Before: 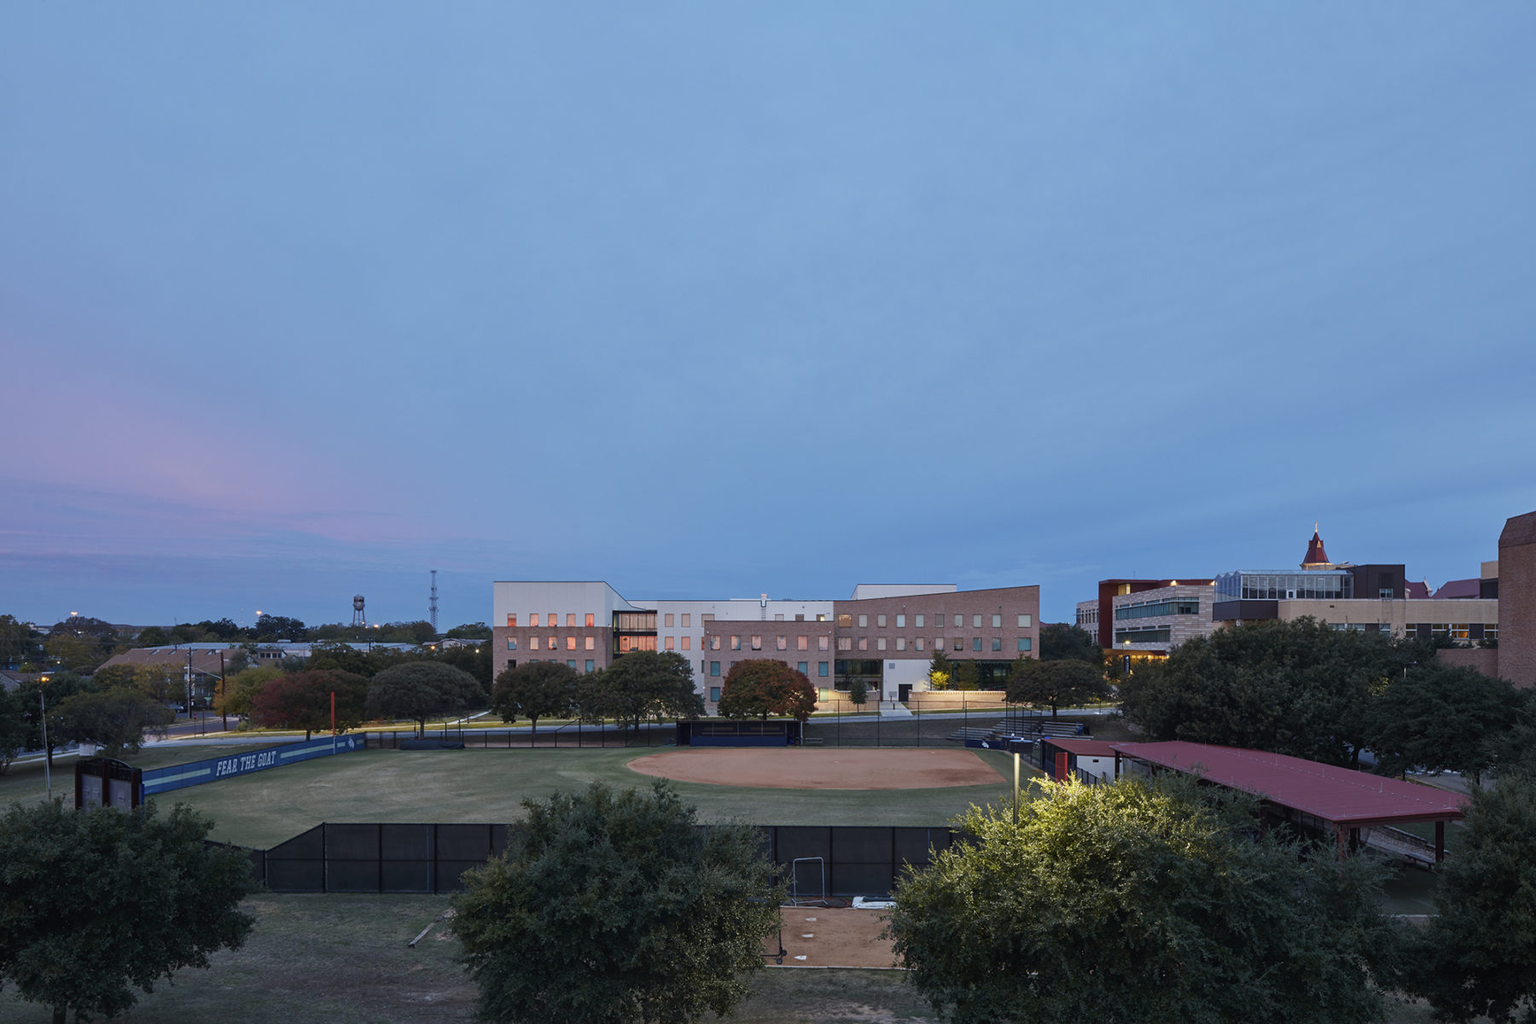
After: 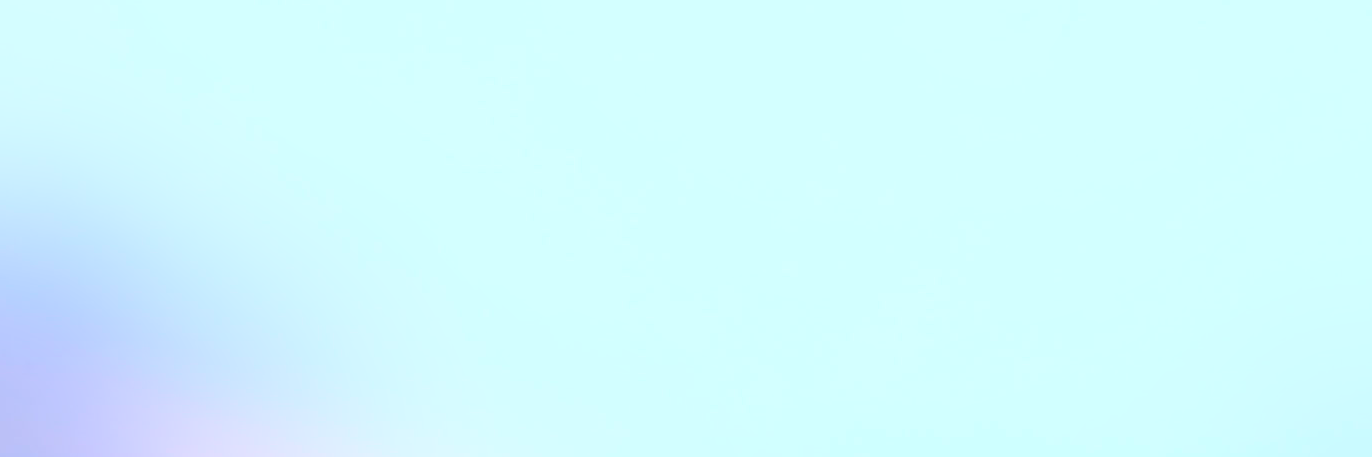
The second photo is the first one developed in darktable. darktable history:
crop: left 0.579%, top 7.627%, right 23.167%, bottom 54.275%
bloom: on, module defaults
rgb curve: curves: ch0 [(0, 0) (0.284, 0.292) (0.505, 0.644) (1, 1)], compensate middle gray true
